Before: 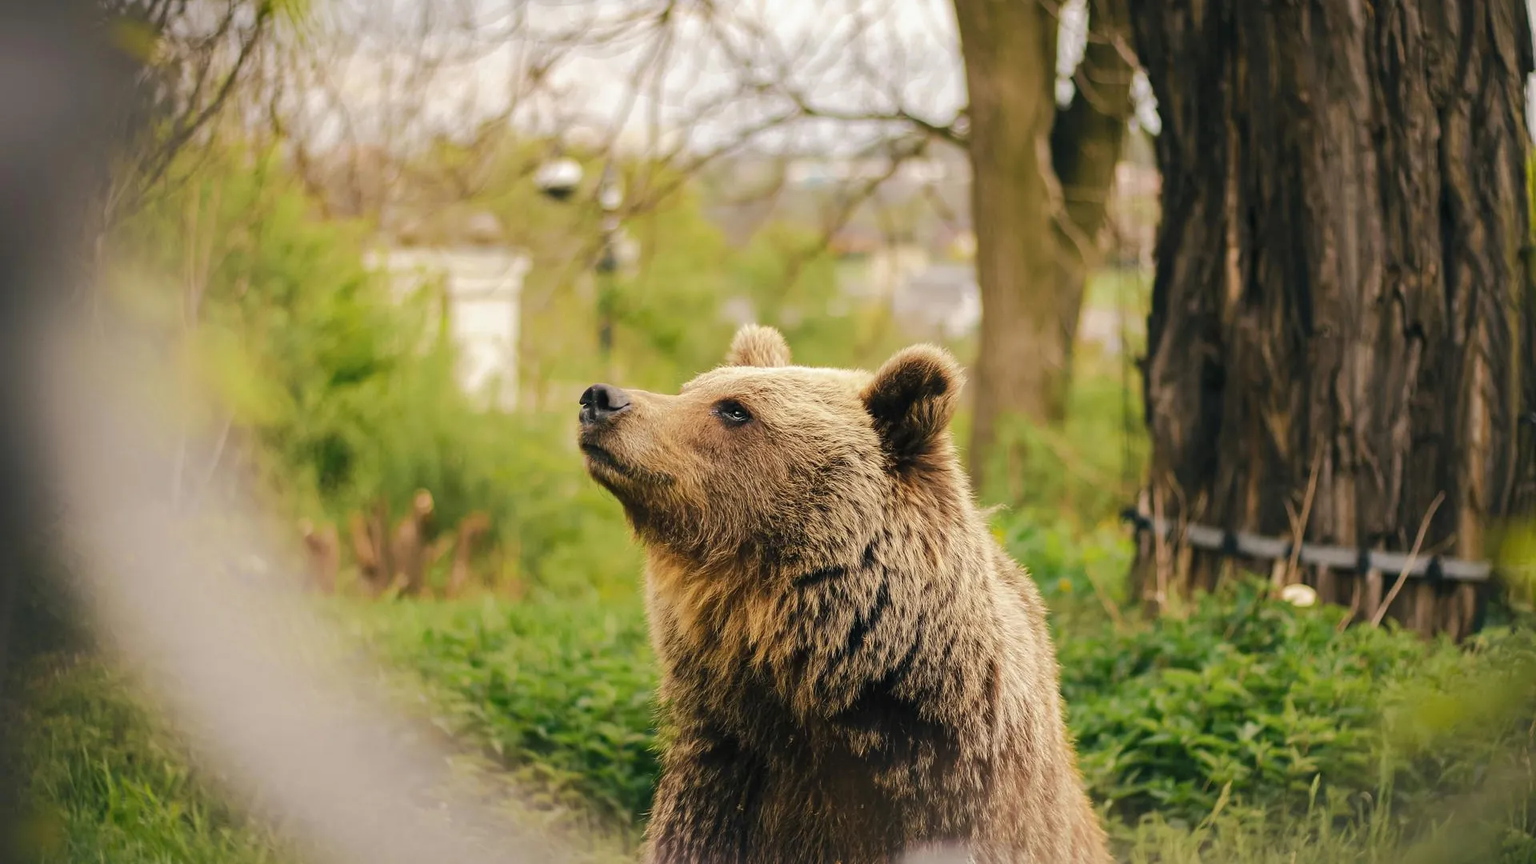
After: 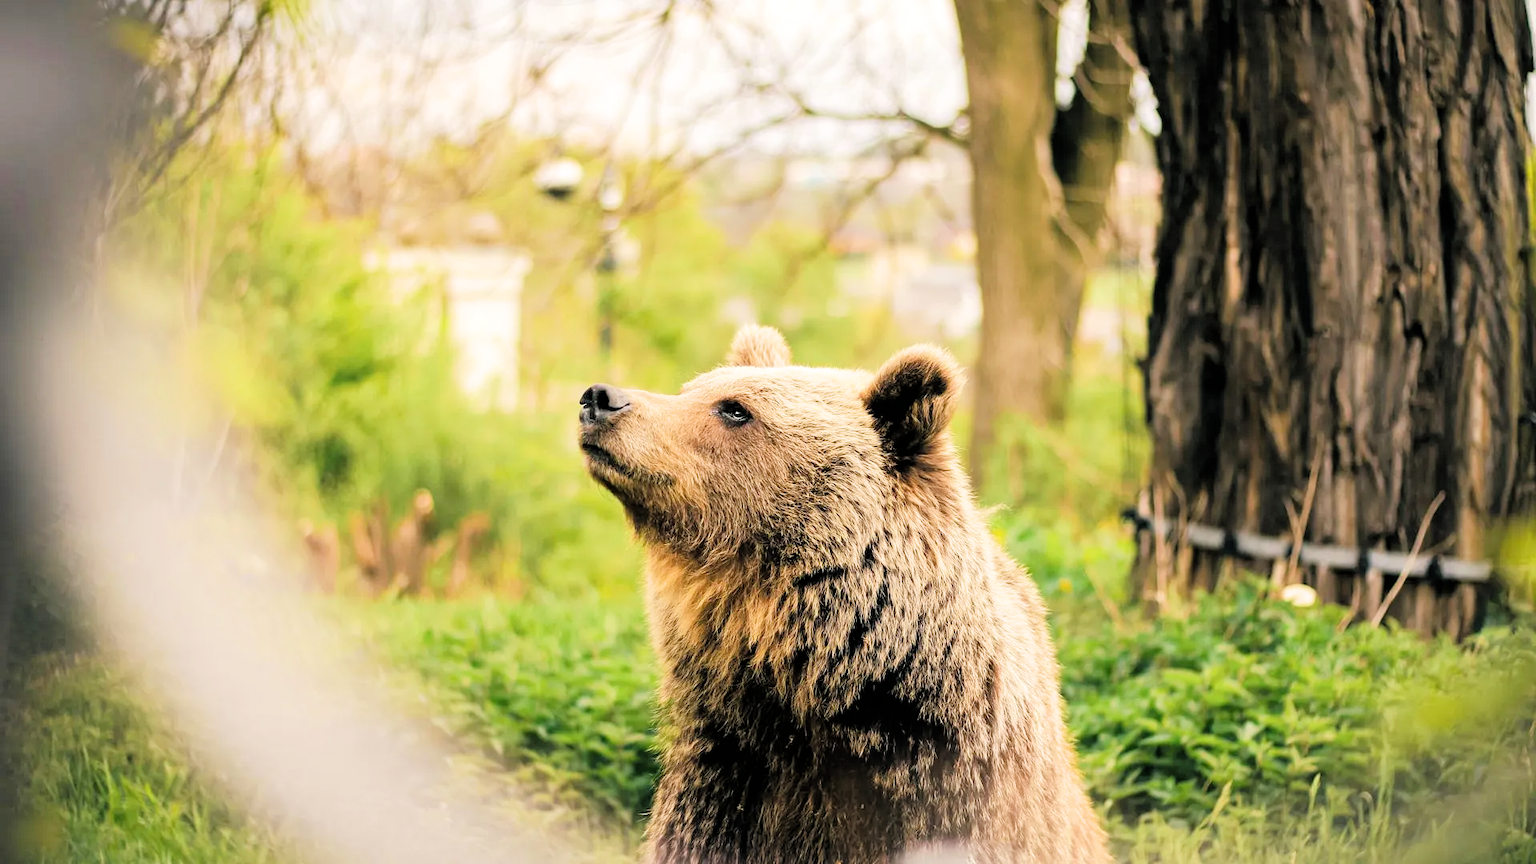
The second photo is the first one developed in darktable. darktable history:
exposure: black level correction 0, exposure 1.1 EV, compensate exposure bias true, compensate highlight preservation false
filmic rgb: black relative exposure -3.86 EV, white relative exposure 3.48 EV, hardness 2.63, contrast 1.103
